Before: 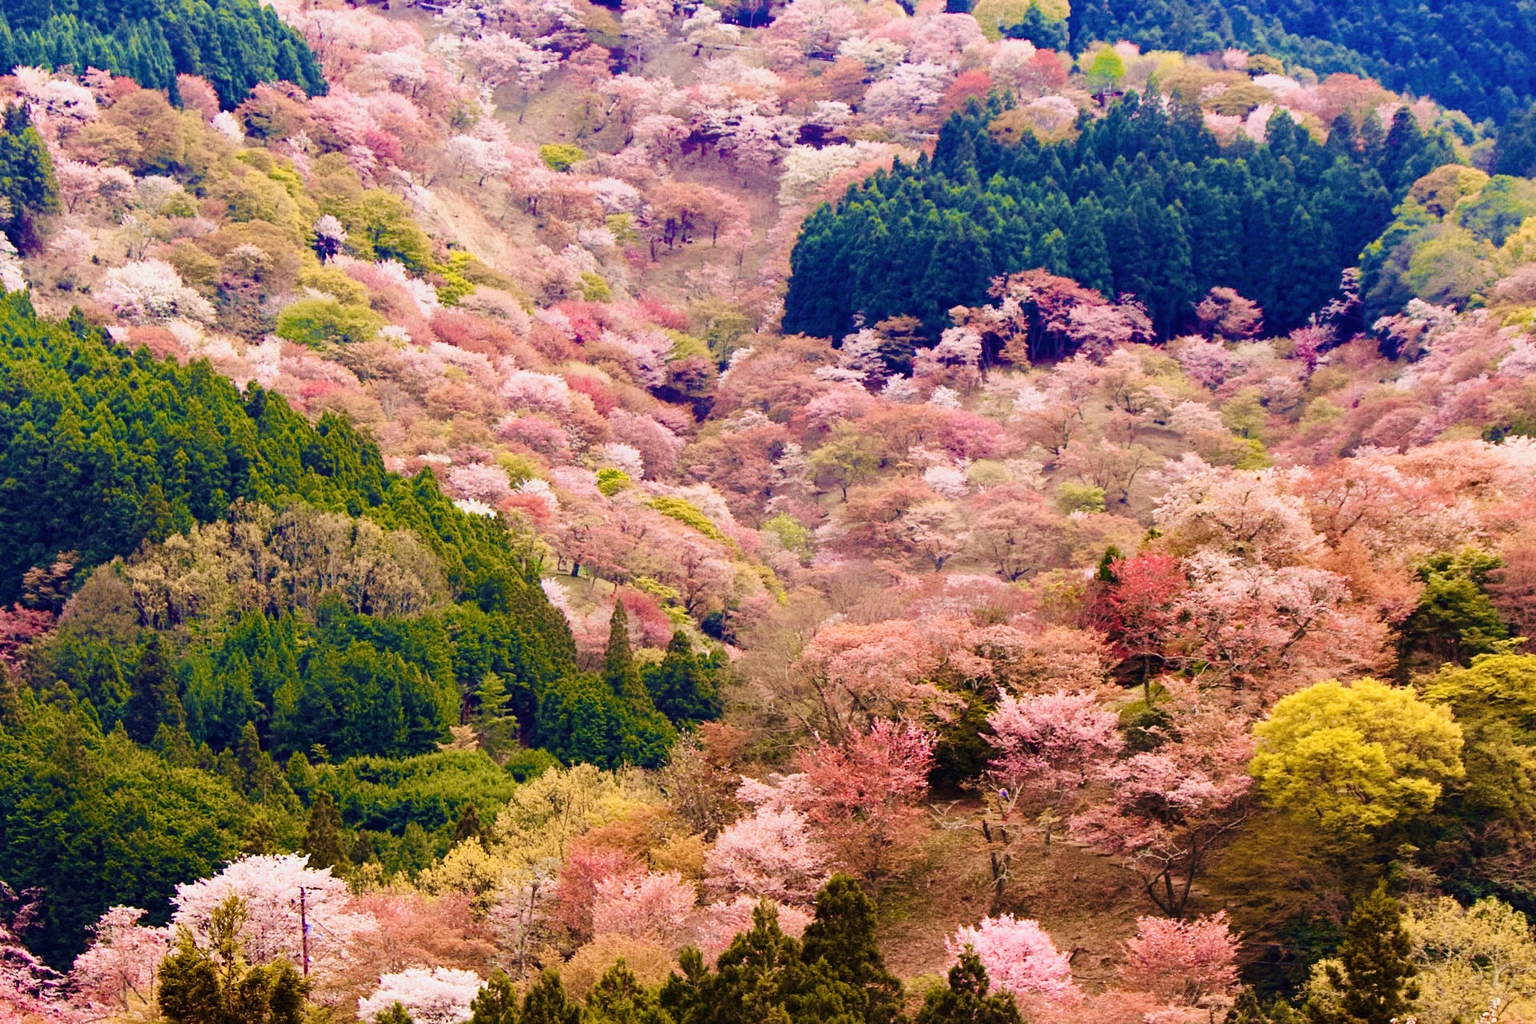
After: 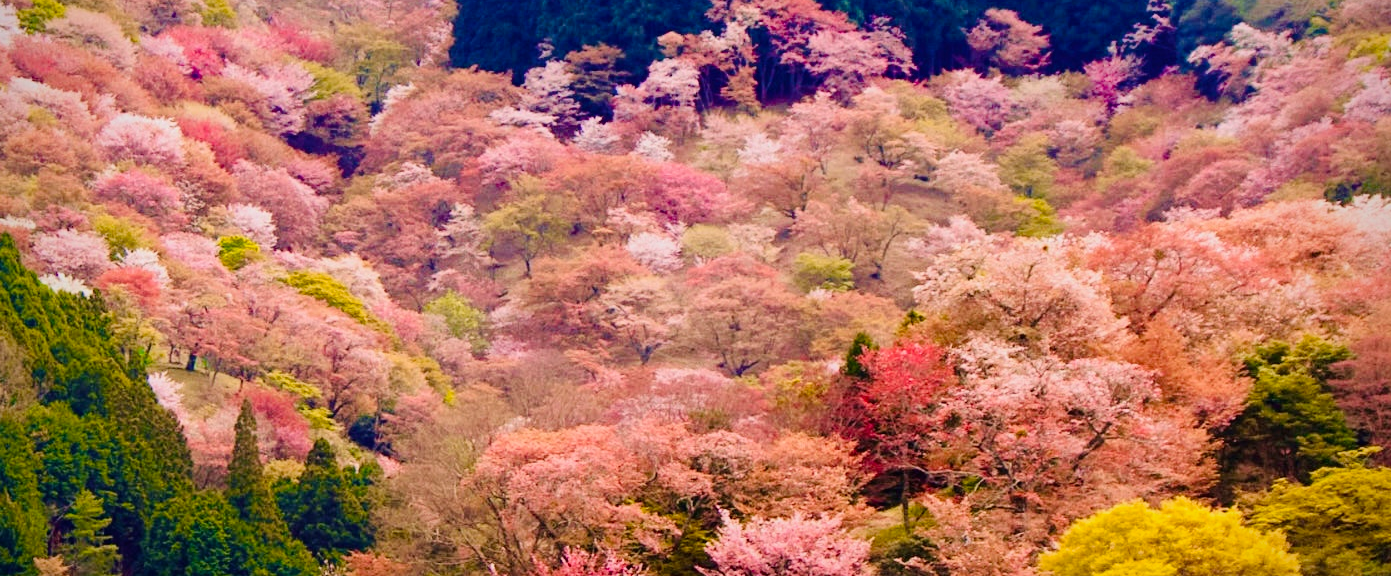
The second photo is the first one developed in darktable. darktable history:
vignetting: fall-off radius 61.02%, brightness -0.599, saturation -0.003
crop and rotate: left 27.523%, top 27.397%, bottom 27.574%
shadows and highlights: shadows -19.98, white point adjustment -1.97, highlights -35.09
